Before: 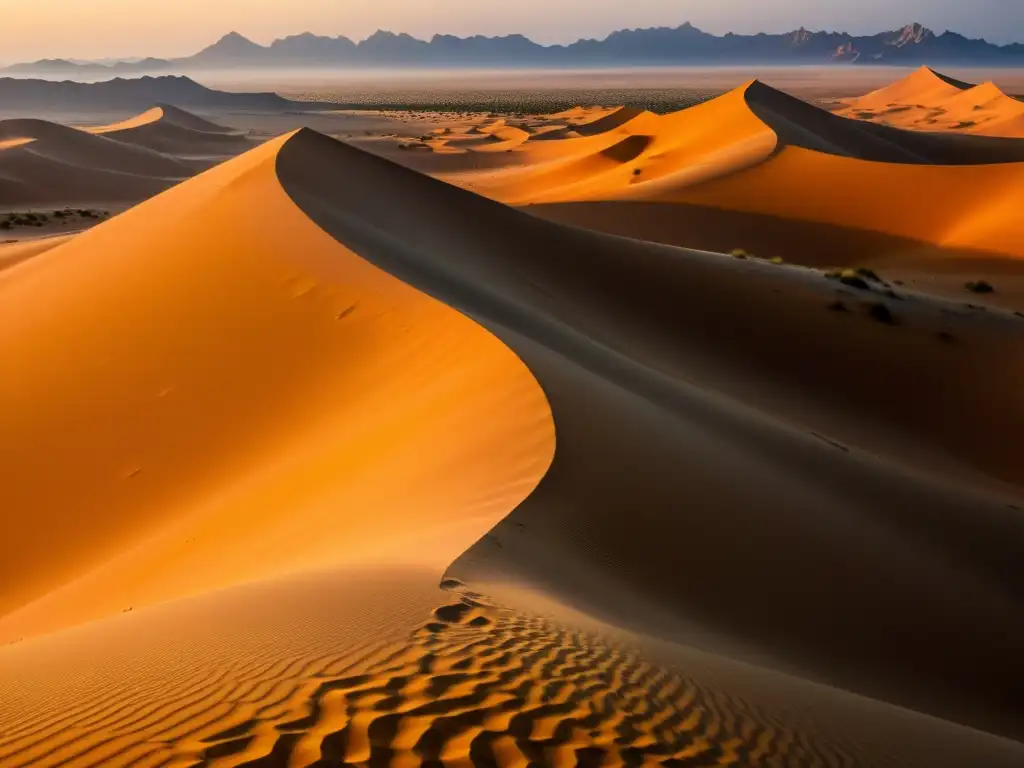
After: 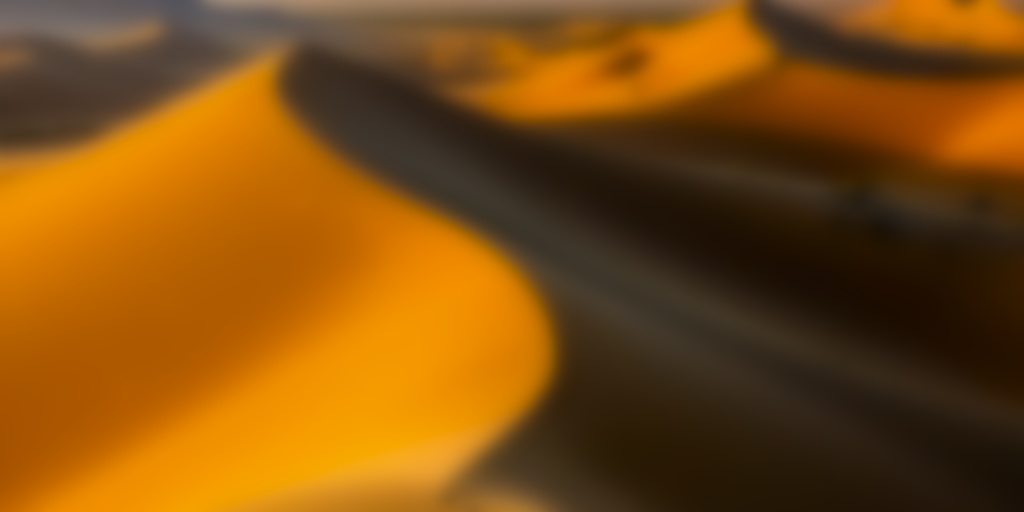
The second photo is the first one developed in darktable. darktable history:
crop: top 11.166%, bottom 22.168%
lowpass: on, module defaults
color contrast: green-magenta contrast 0.85, blue-yellow contrast 1.25, unbound 0
sharpen: on, module defaults
